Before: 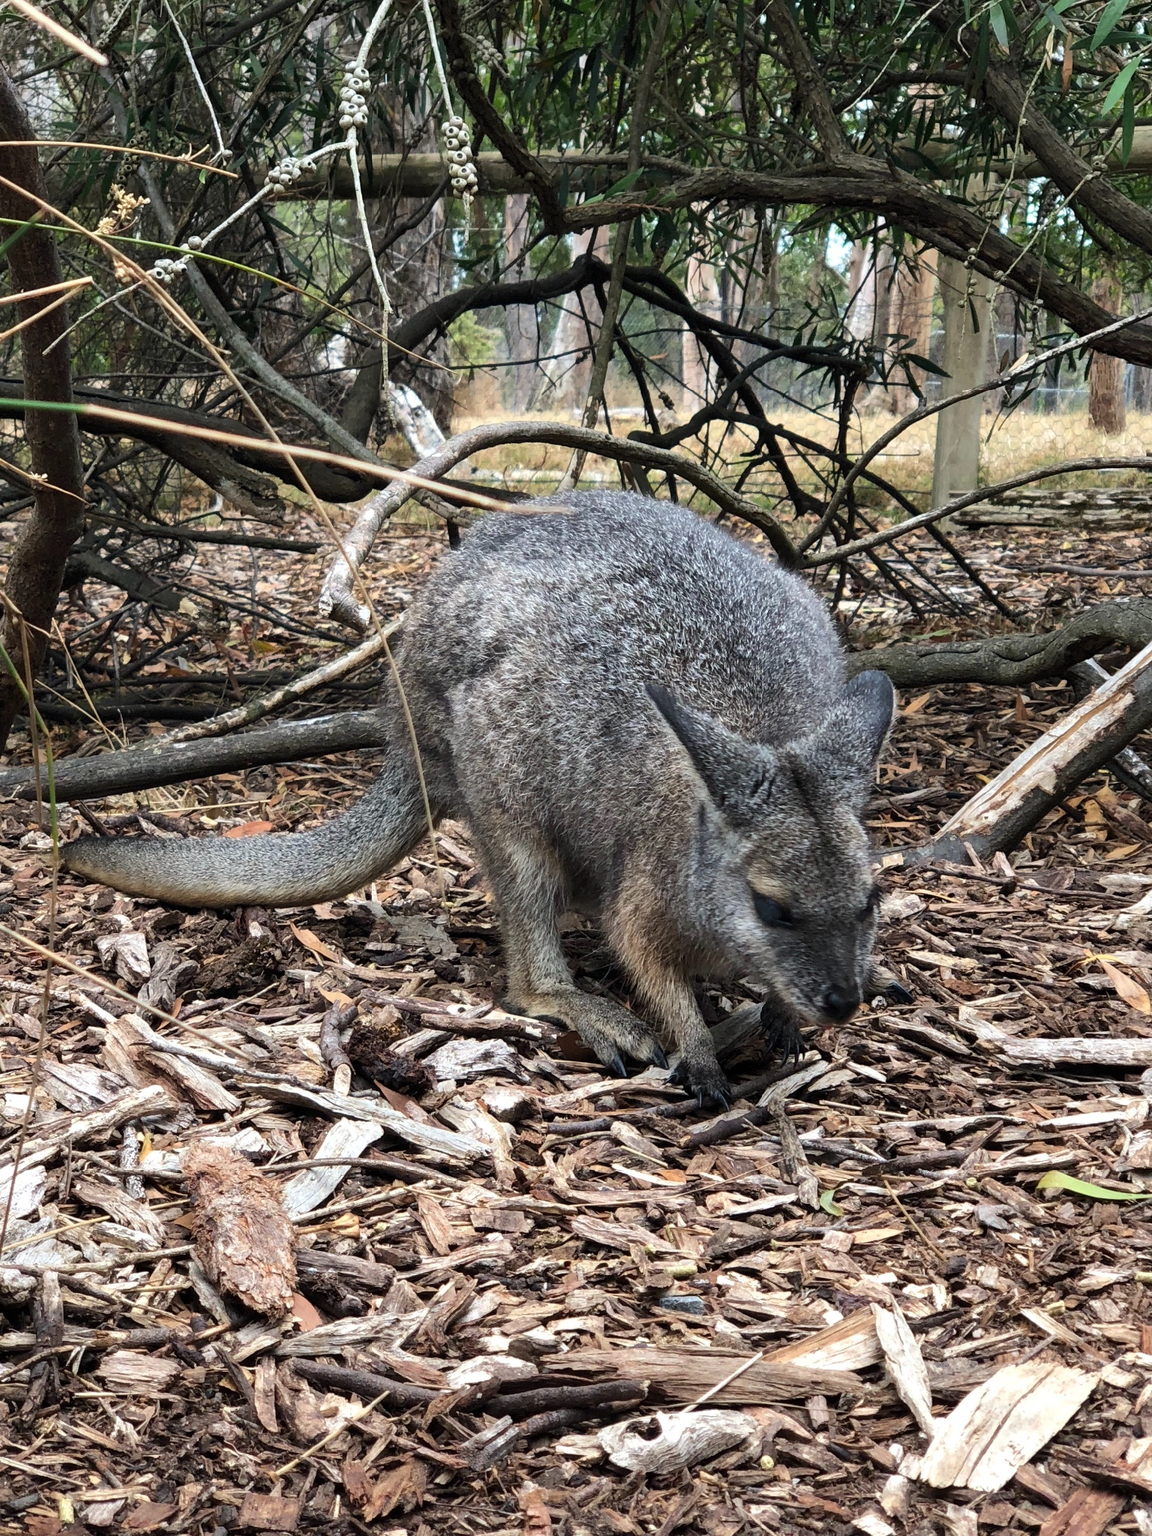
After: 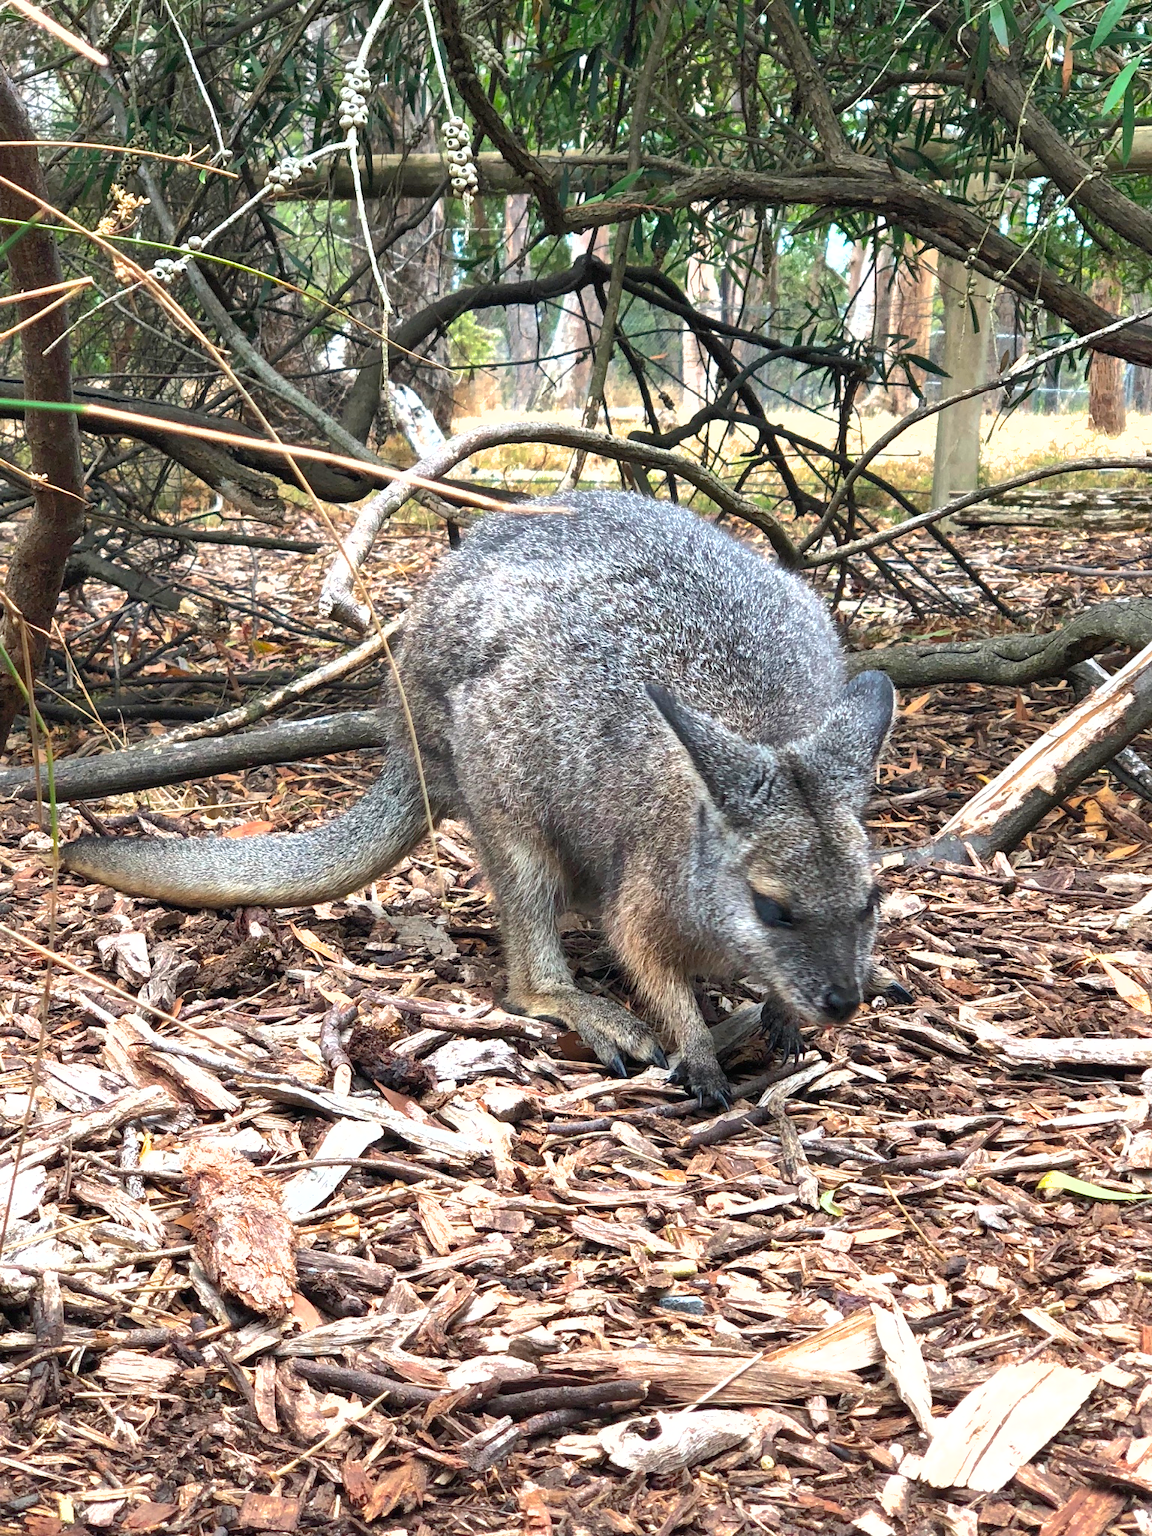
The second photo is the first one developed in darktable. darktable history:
shadows and highlights: on, module defaults
exposure: black level correction 0, exposure 0.843 EV, compensate highlight preservation false
